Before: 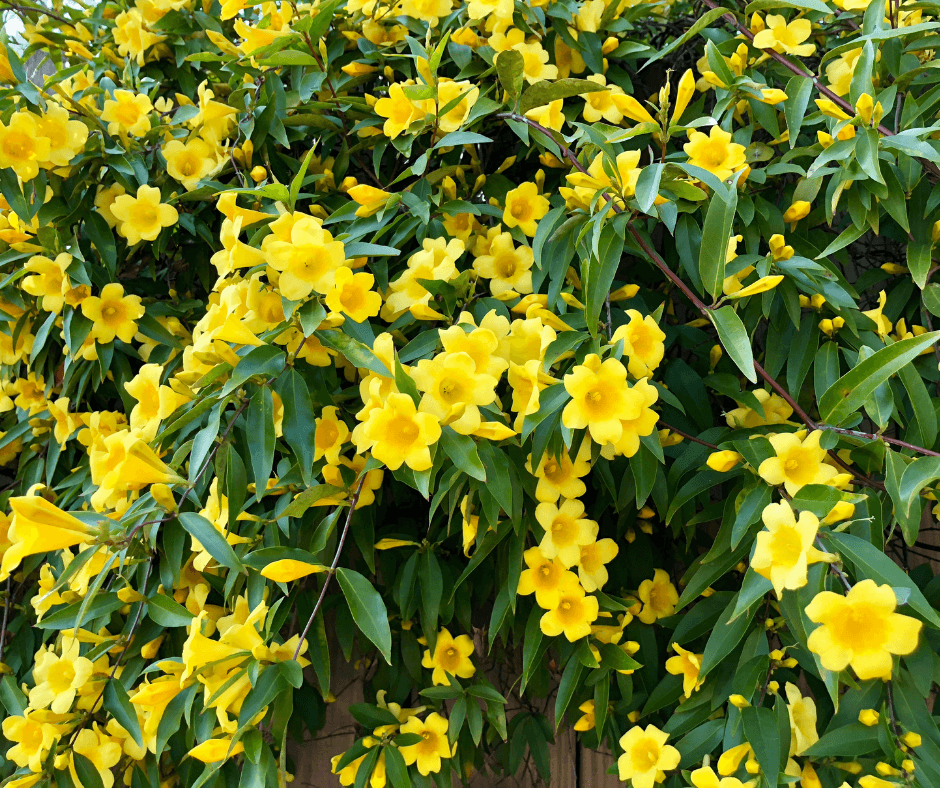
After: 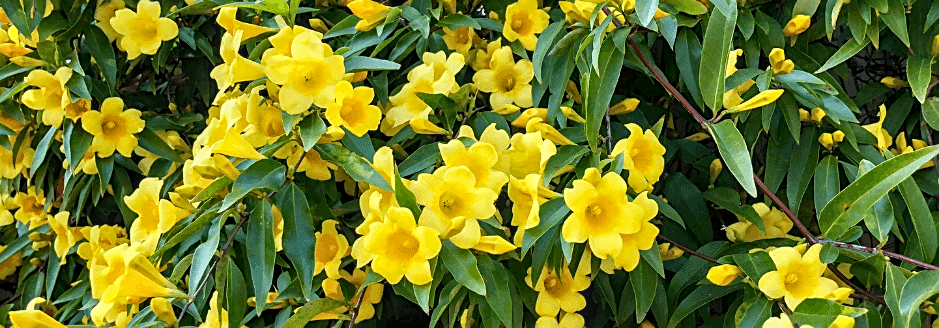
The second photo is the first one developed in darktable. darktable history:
crop and rotate: top 23.809%, bottom 34.512%
sharpen: on, module defaults
local contrast: detail 130%
shadows and highlights: radius 116.34, shadows 42.01, highlights -61.7, soften with gaussian
